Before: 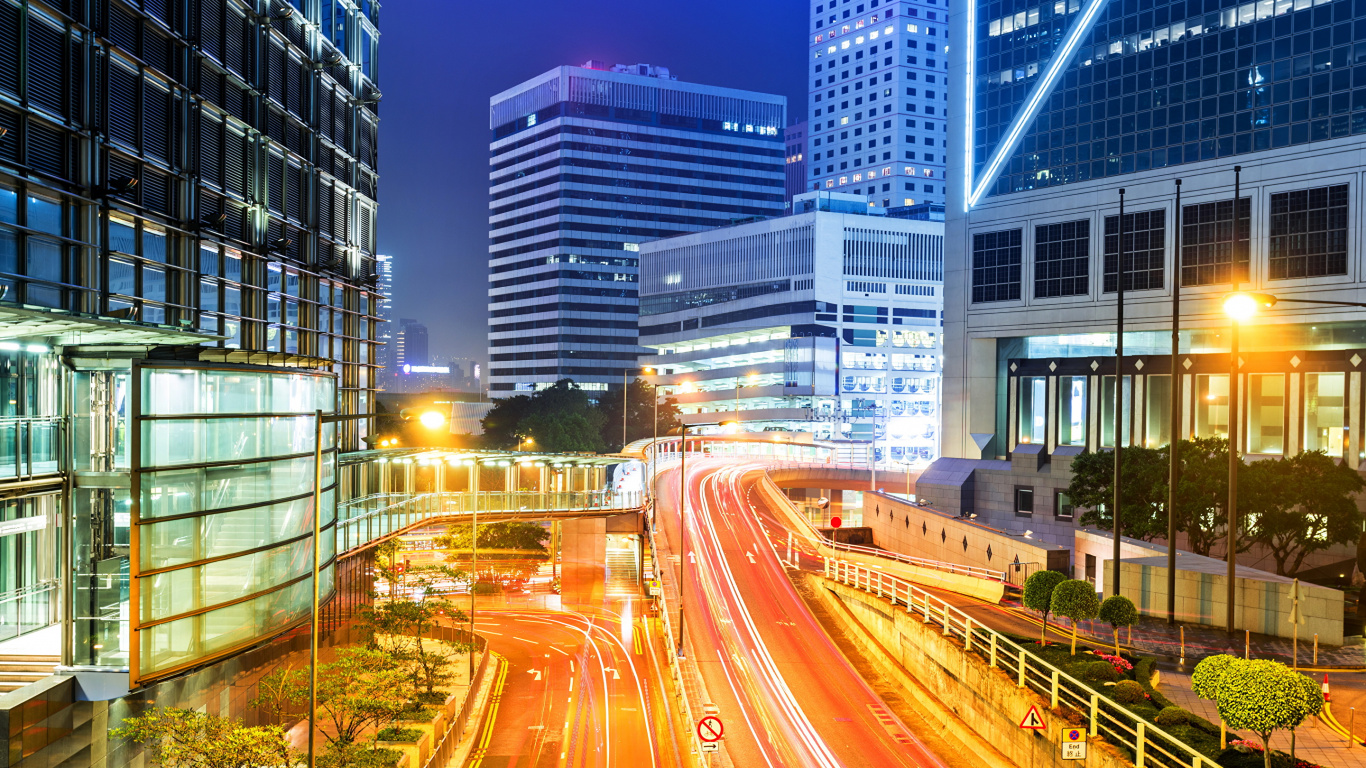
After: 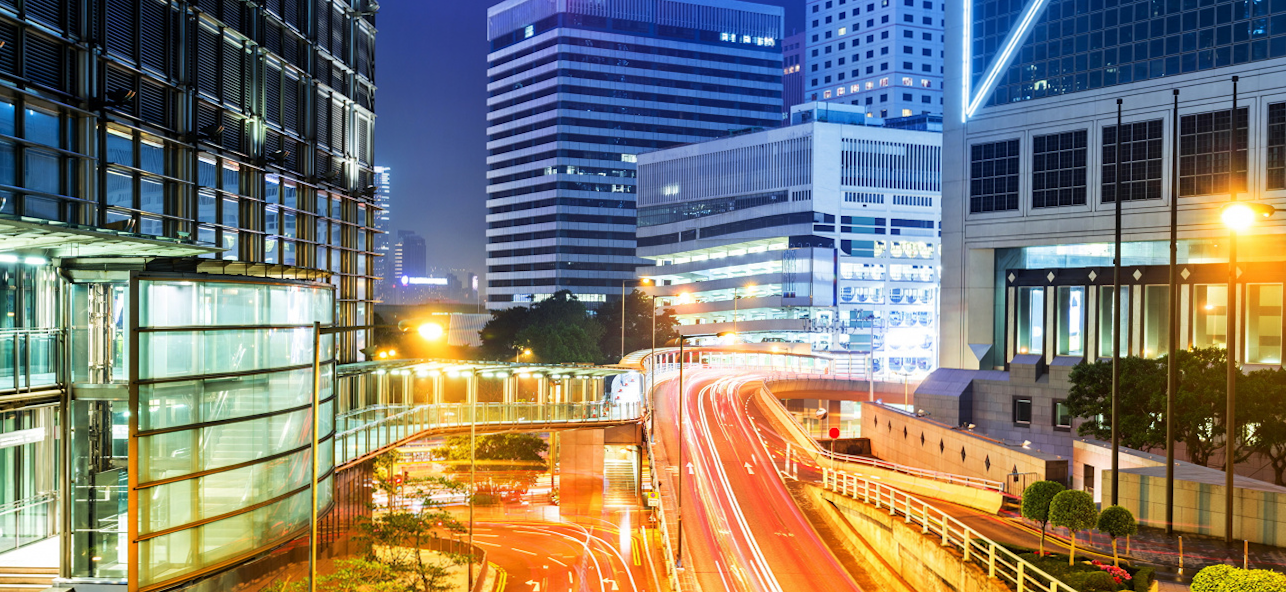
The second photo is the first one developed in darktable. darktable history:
crop and rotate: angle 0.106°, top 11.51%, right 5.497%, bottom 11.145%
